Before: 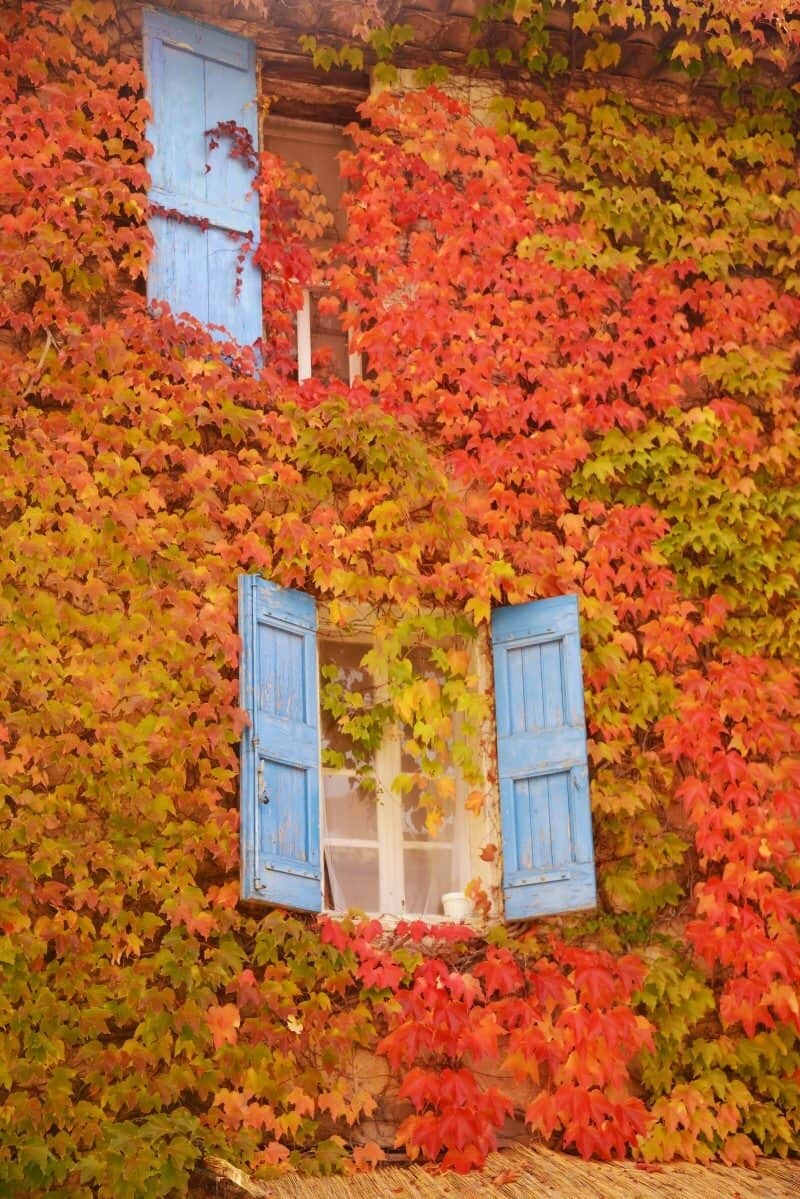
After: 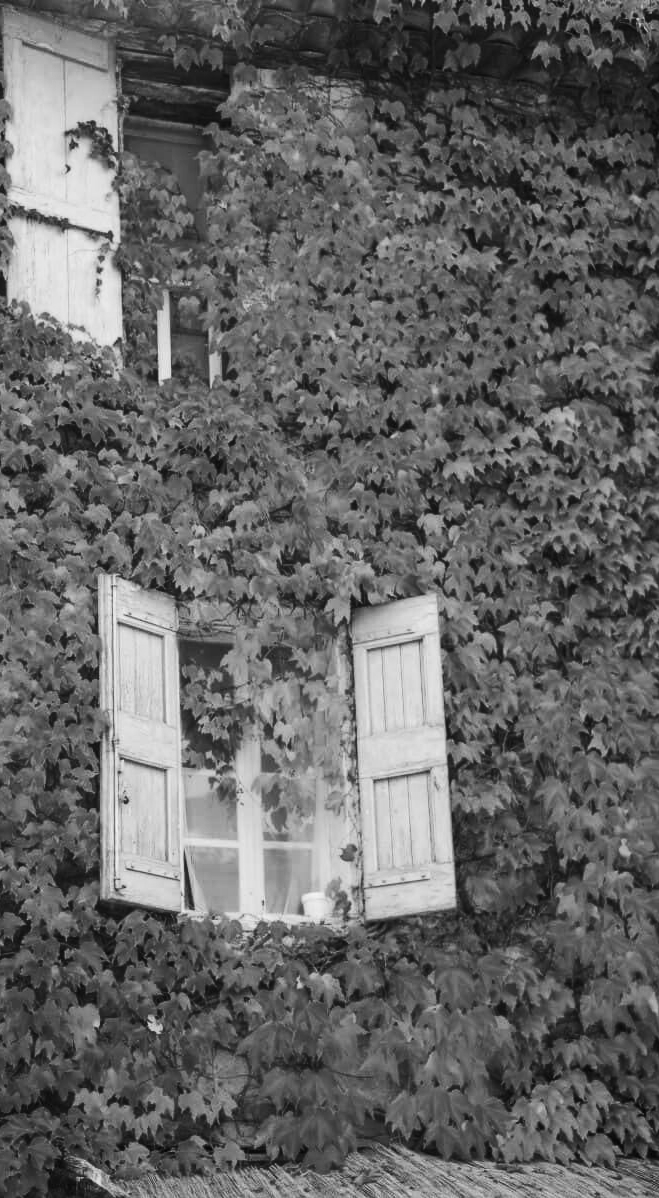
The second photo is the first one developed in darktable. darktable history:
contrast brightness saturation: contrast 0.282
color calibration: output gray [0.253, 0.26, 0.487, 0], illuminant as shot in camera, x 0.358, y 0.373, temperature 4628.91 K, saturation algorithm version 1 (2020)
crop: left 17.531%, bottom 0.049%
local contrast: detail 109%
color balance rgb: perceptual saturation grading › global saturation -0.054%, global vibrance 14.648%
